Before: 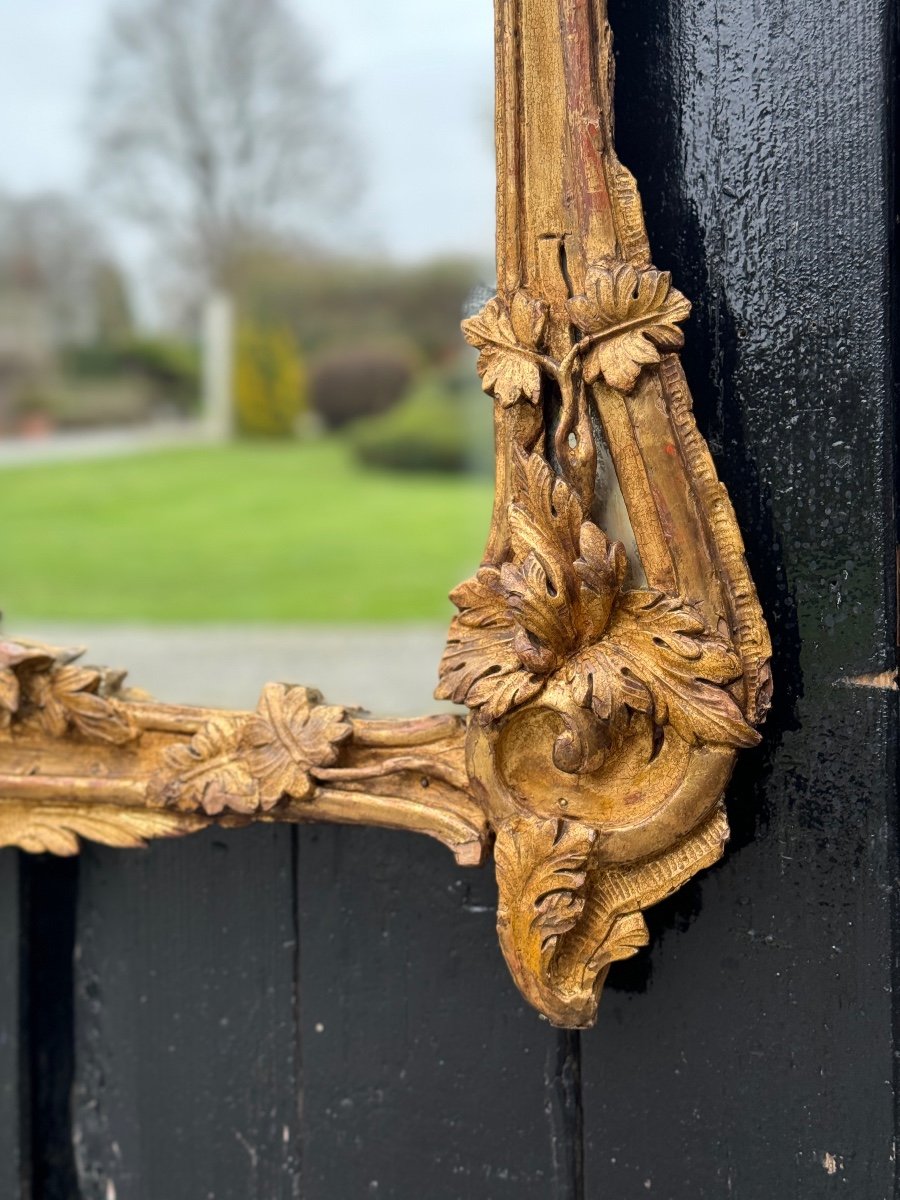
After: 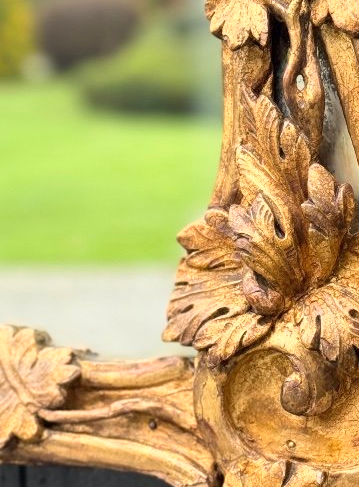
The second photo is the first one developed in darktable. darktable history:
base curve: curves: ch0 [(0, 0) (0.579, 0.807) (1, 1)]
crop: left 30.235%, top 29.915%, right 29.785%, bottom 29.46%
